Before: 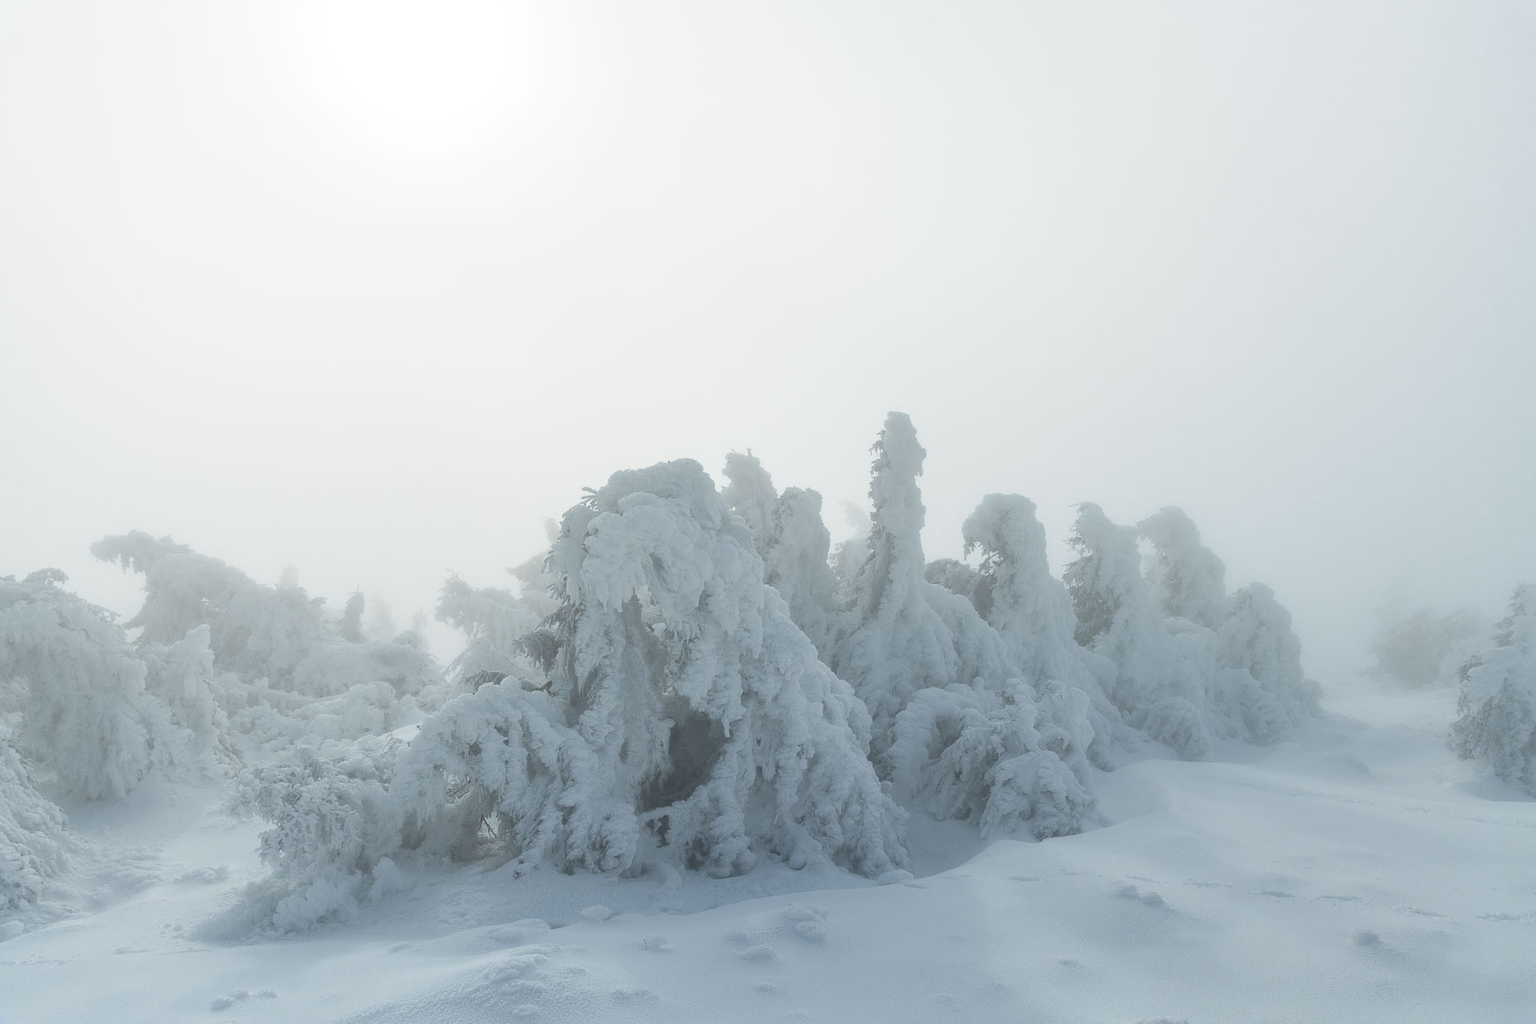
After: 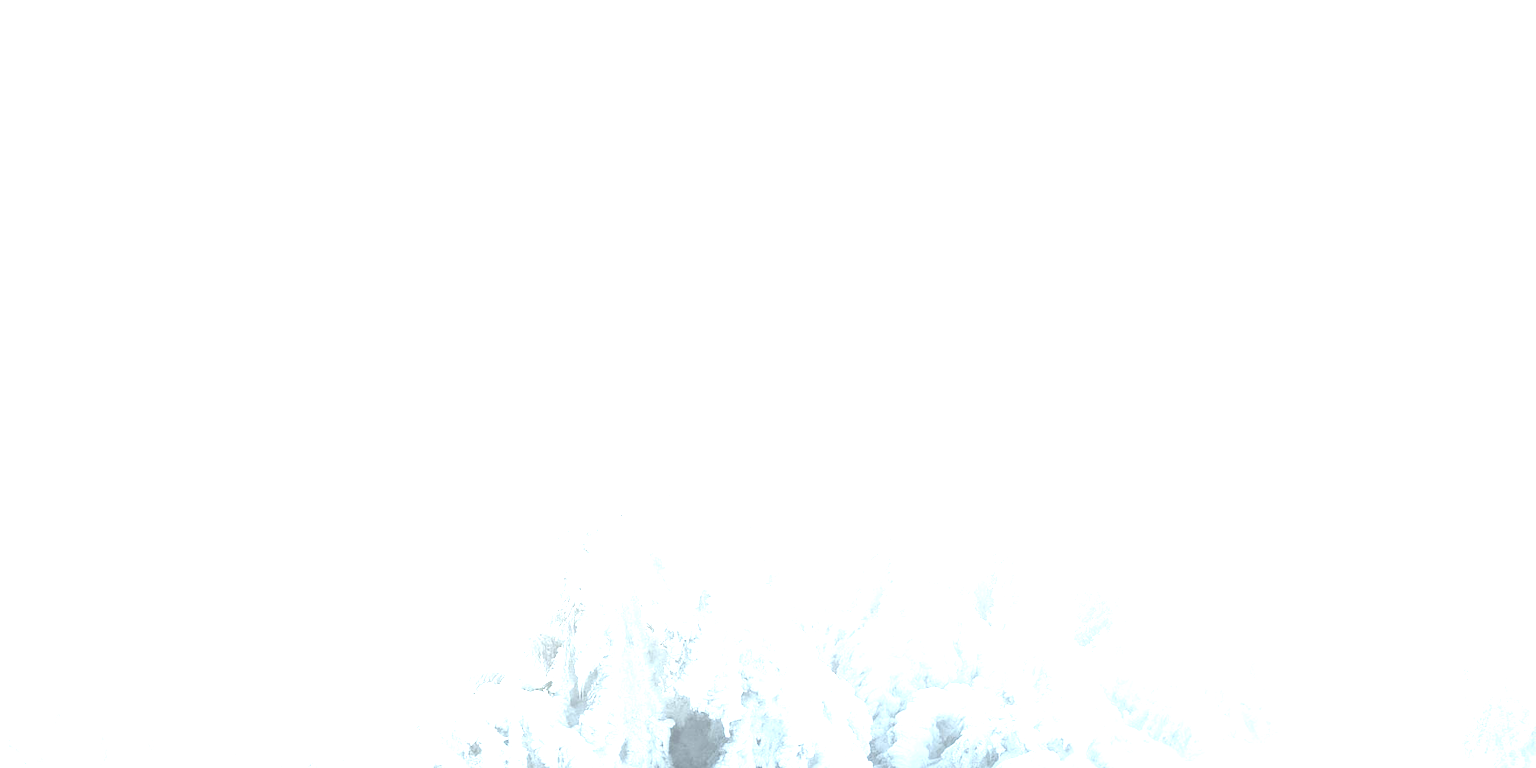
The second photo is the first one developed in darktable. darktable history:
crop: bottom 24.988%
shadows and highlights: shadows 43.06, highlights 6.94
exposure: black level correction -0.005, exposure 1 EV, compensate highlight preservation false
levels: levels [0.012, 0.367, 0.697]
